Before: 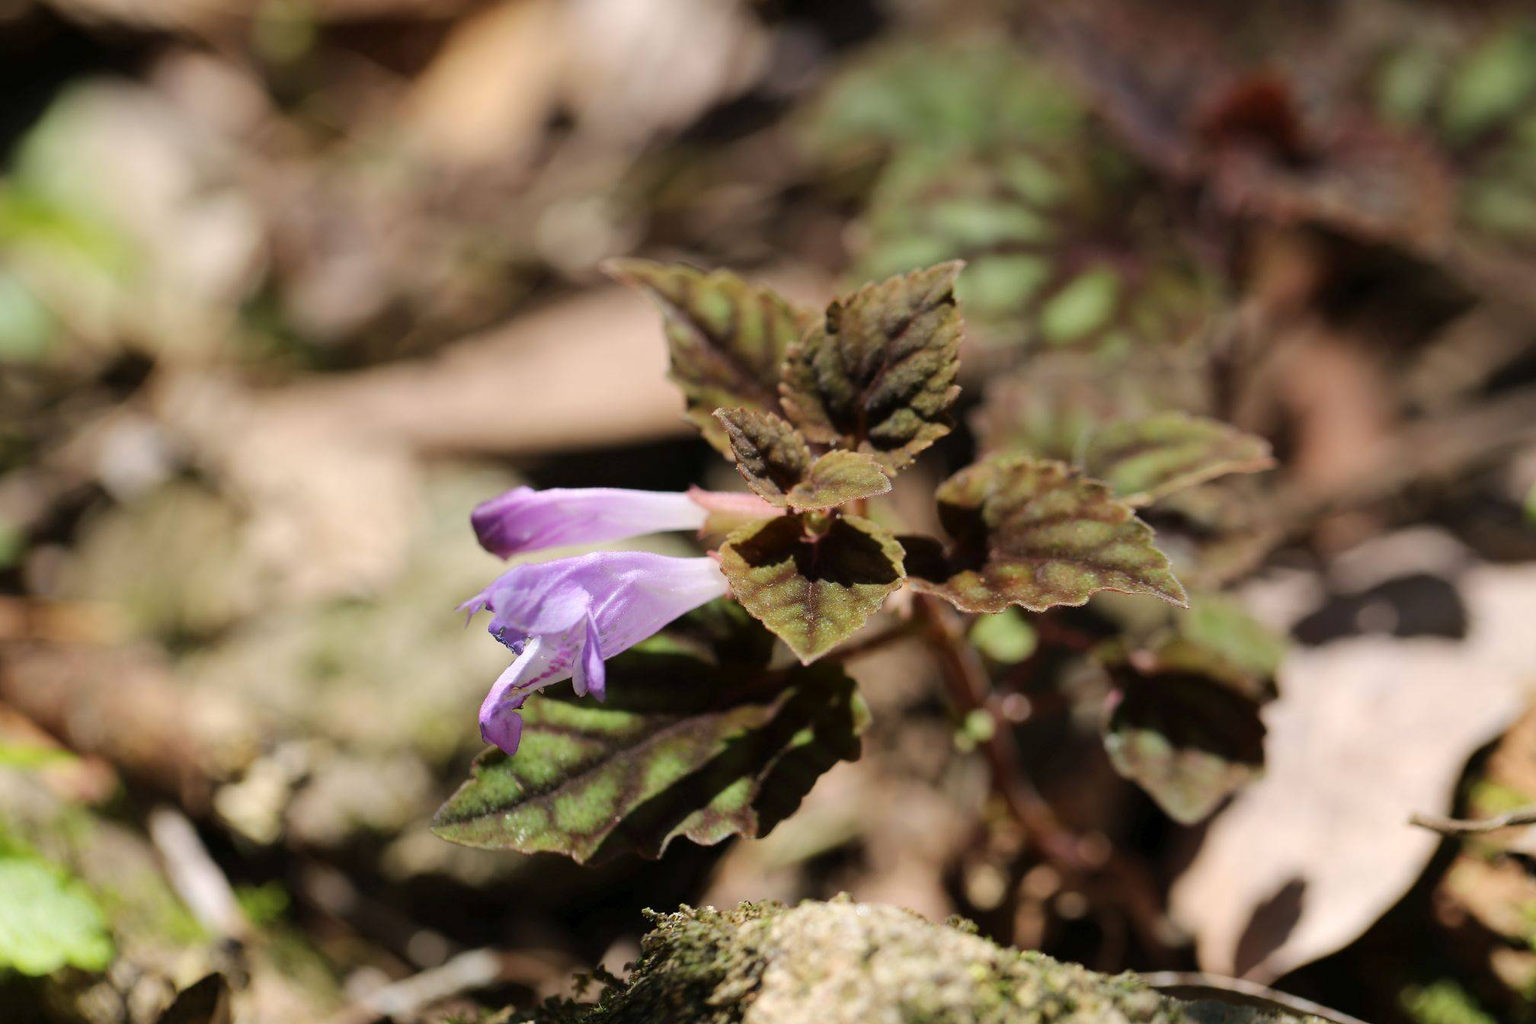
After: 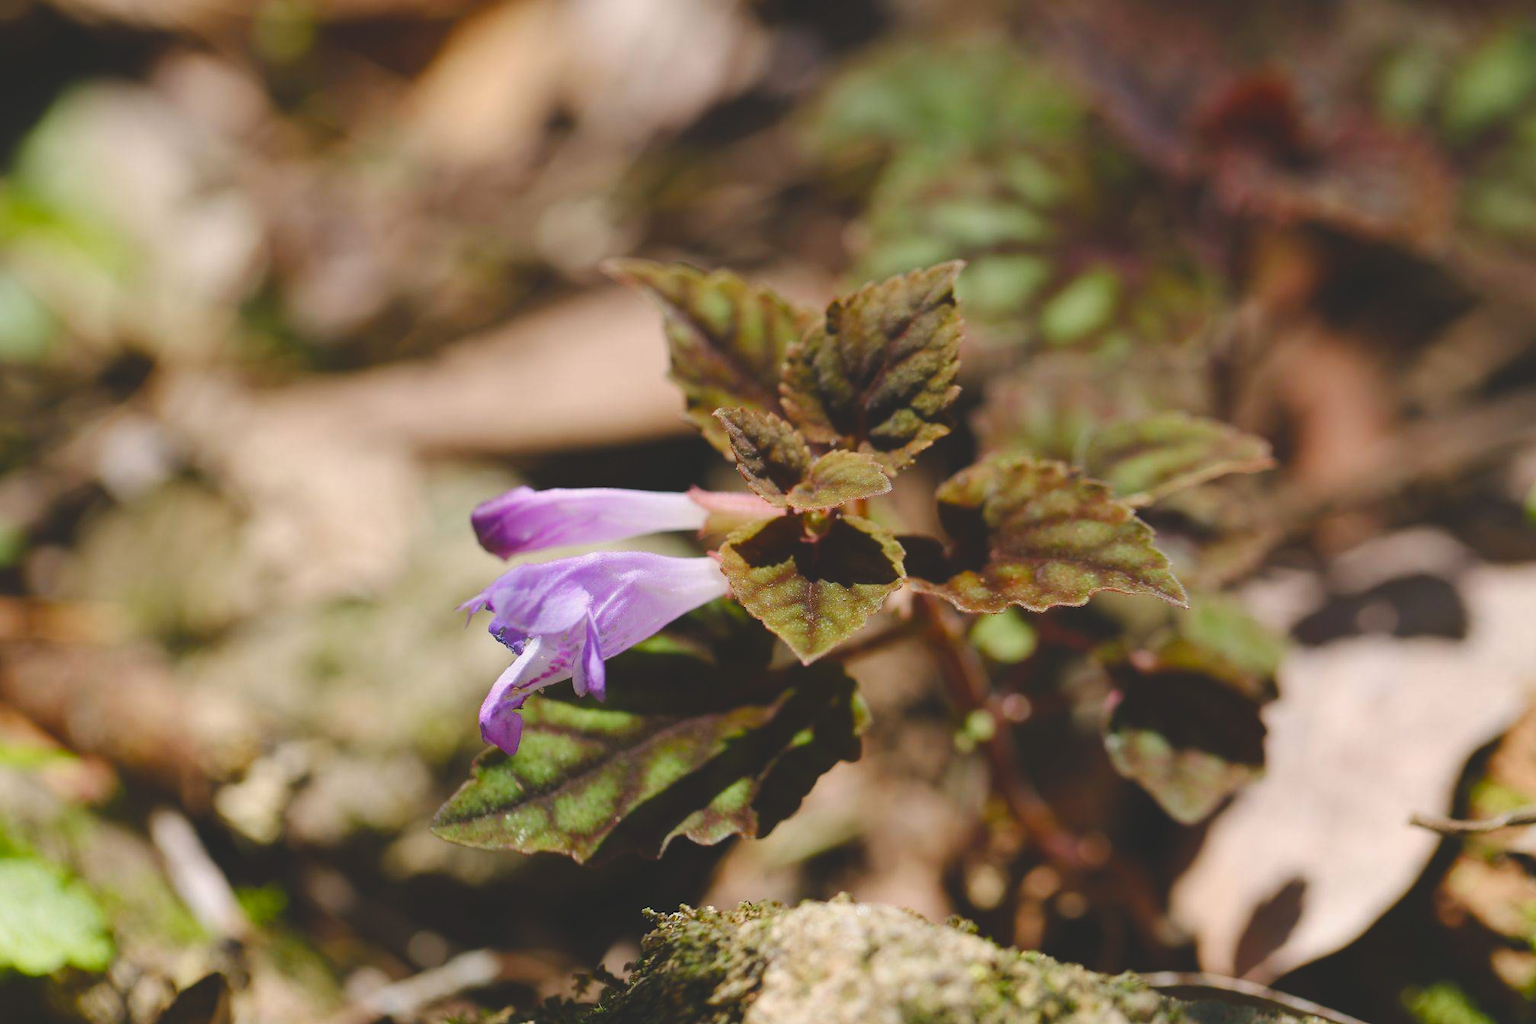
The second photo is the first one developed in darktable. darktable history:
exposure: exposure -0.155 EV, compensate highlight preservation false
color balance rgb: highlights gain › chroma 0.231%, highlights gain › hue 330.1°, global offset › luminance 1.991%, perceptual saturation grading › global saturation 20%, perceptual saturation grading › highlights -25.828%, perceptual saturation grading › shadows 50.544%, global vibrance 10.042%
